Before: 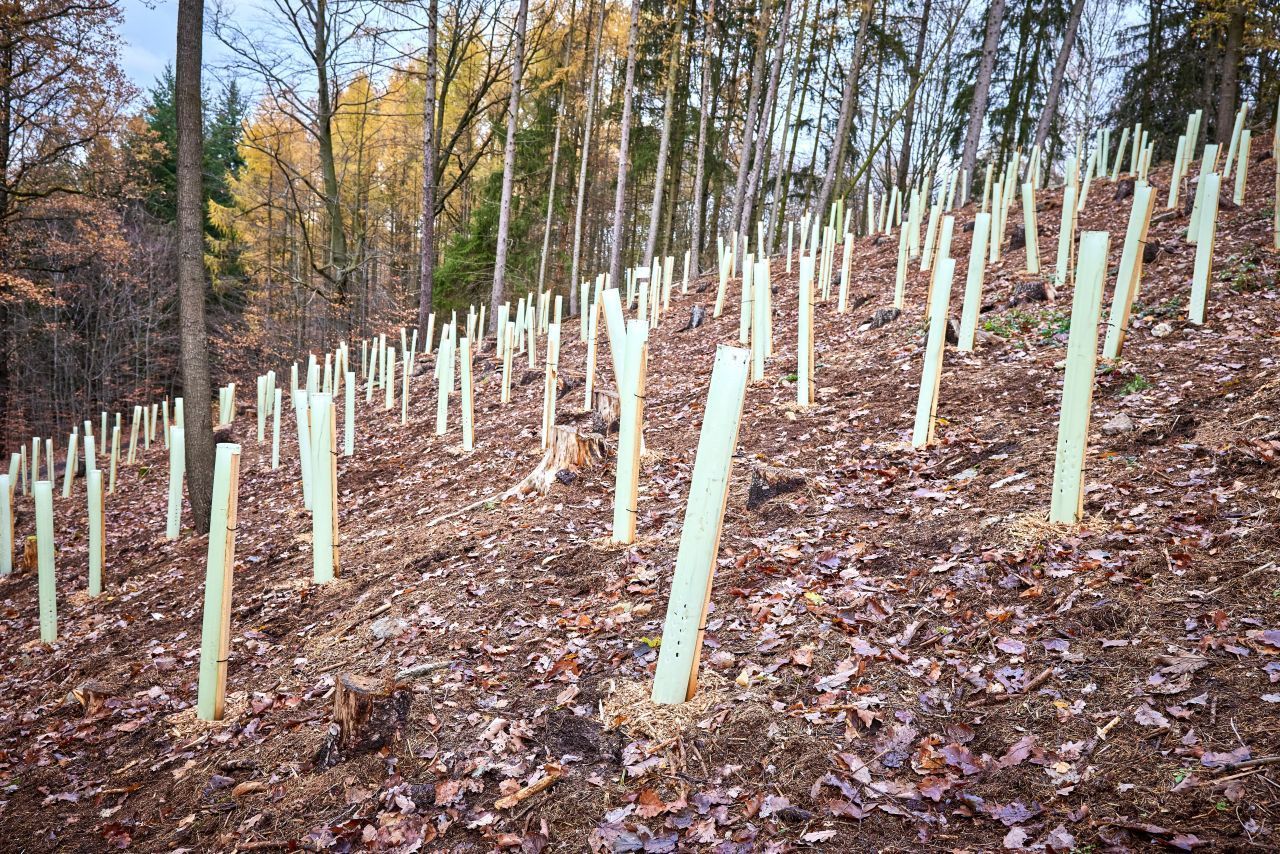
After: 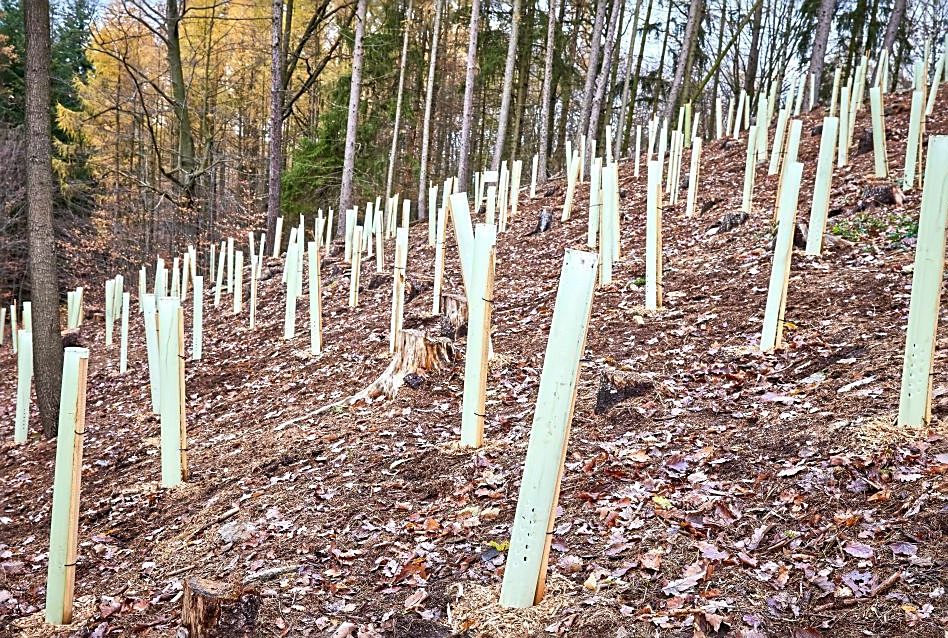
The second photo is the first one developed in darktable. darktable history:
crop and rotate: left 11.88%, top 11.436%, right 14.019%, bottom 13.742%
shadows and highlights: shadows 76.75, highlights -60.8, soften with gaussian
sharpen: on, module defaults
